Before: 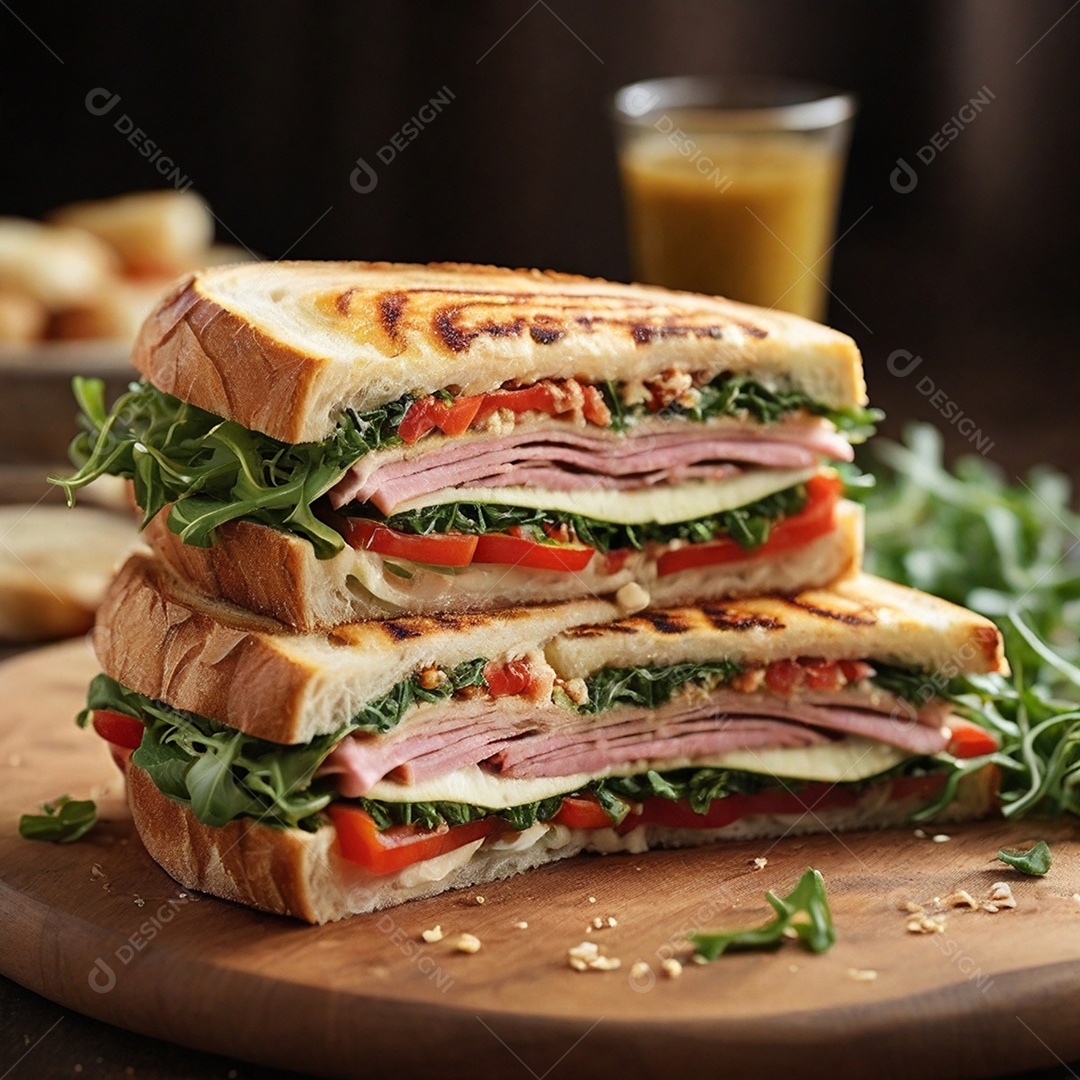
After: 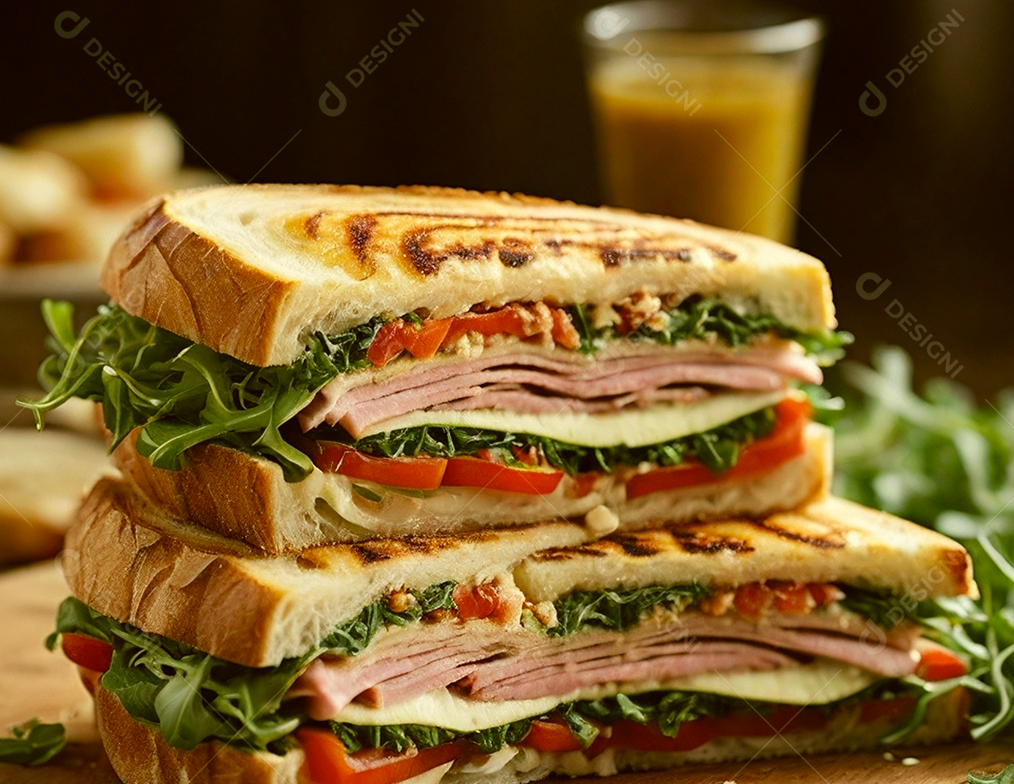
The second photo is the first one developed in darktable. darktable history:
color correction: highlights a* -1.7, highlights b* 10.03, shadows a* 0.401, shadows b* 19.23
crop: left 2.874%, top 7.175%, right 3.19%, bottom 20.225%
